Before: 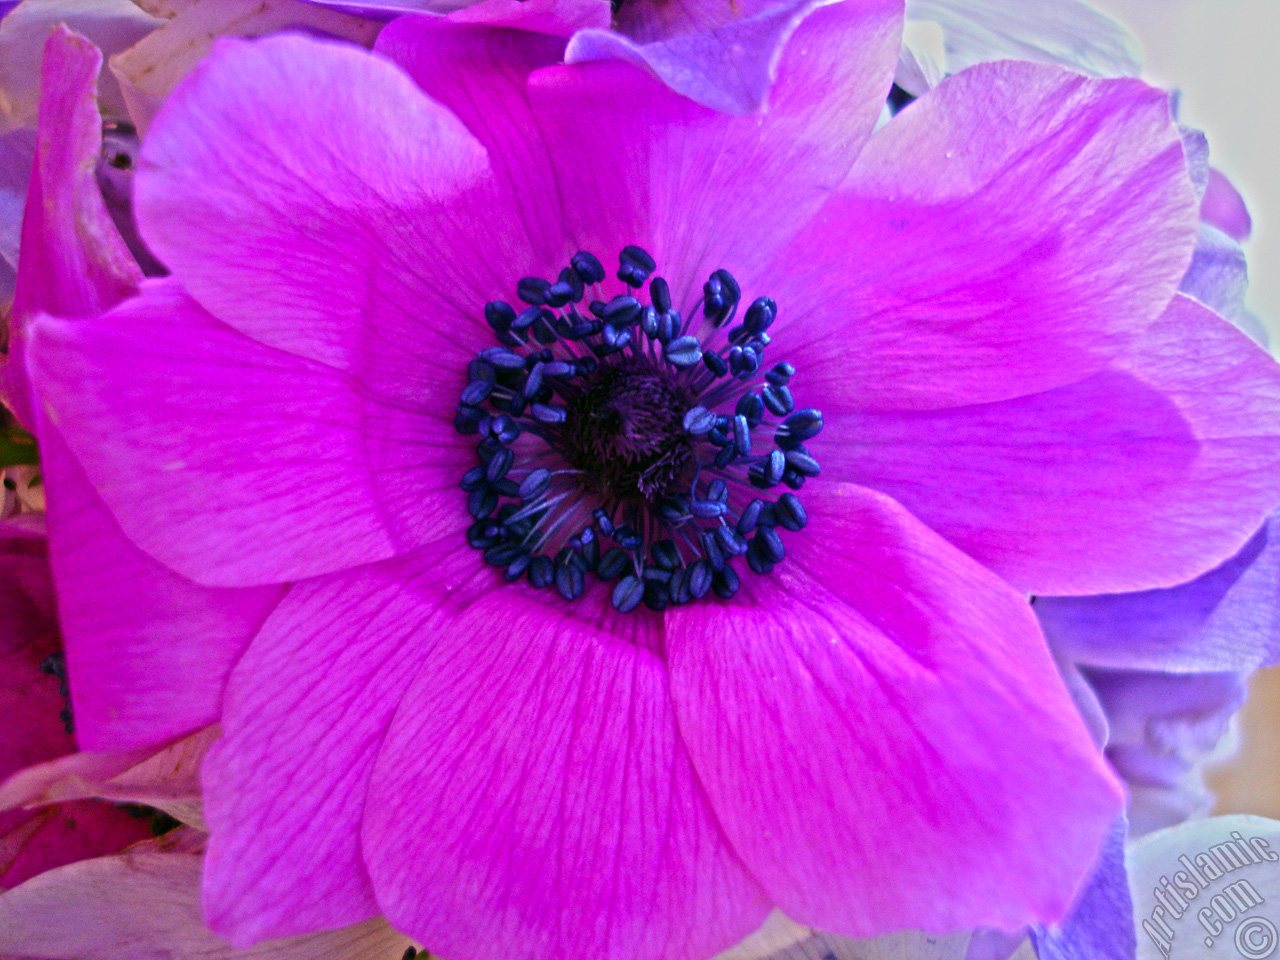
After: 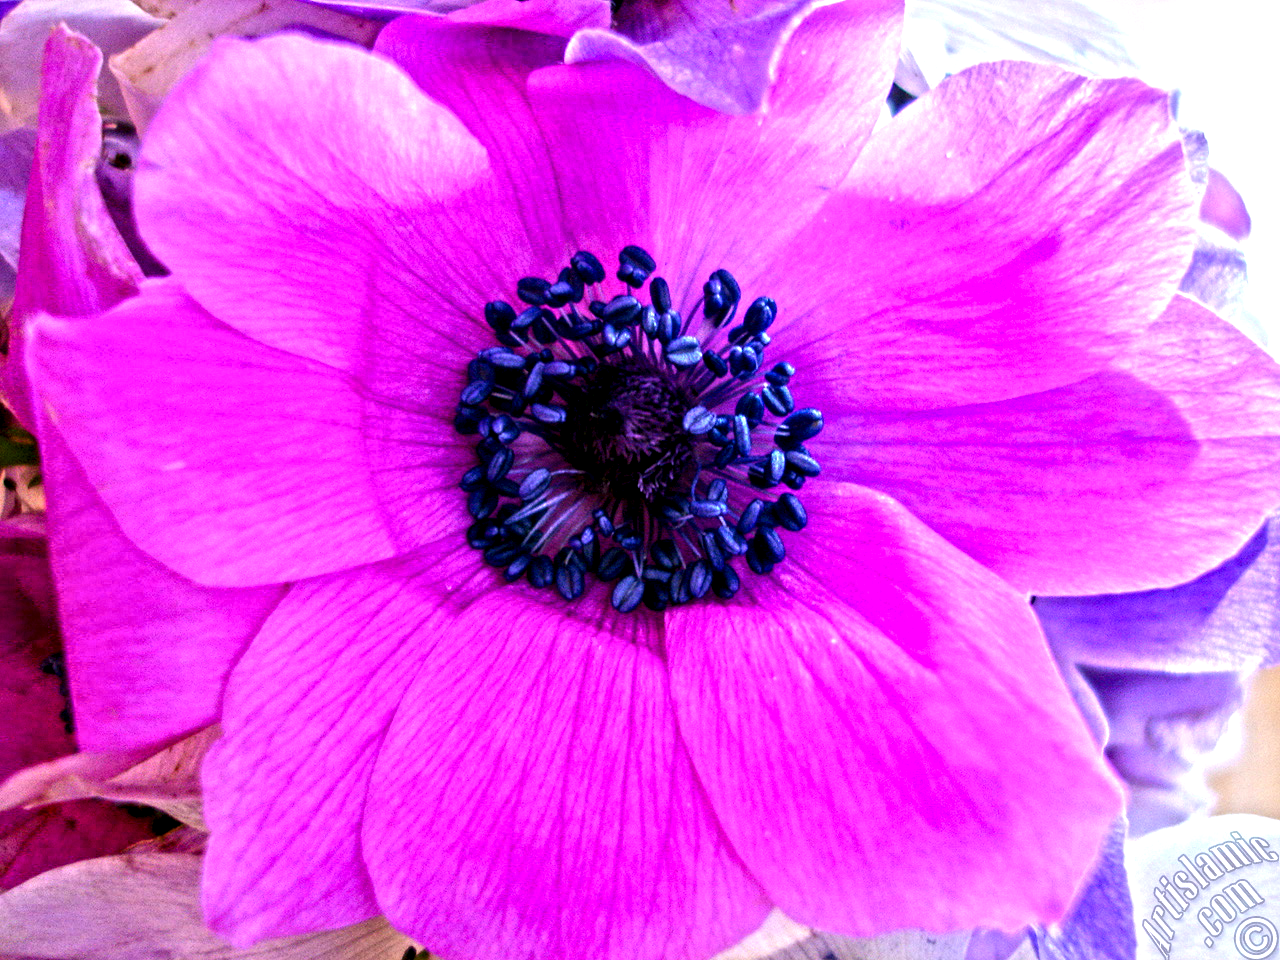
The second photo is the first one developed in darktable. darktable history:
local contrast: highlights 65%, shadows 54%, detail 169%, midtone range 0.514
tone equalizer: on, module defaults
exposure: black level correction 0, exposure 0.7 EV, compensate exposure bias true, compensate highlight preservation false
